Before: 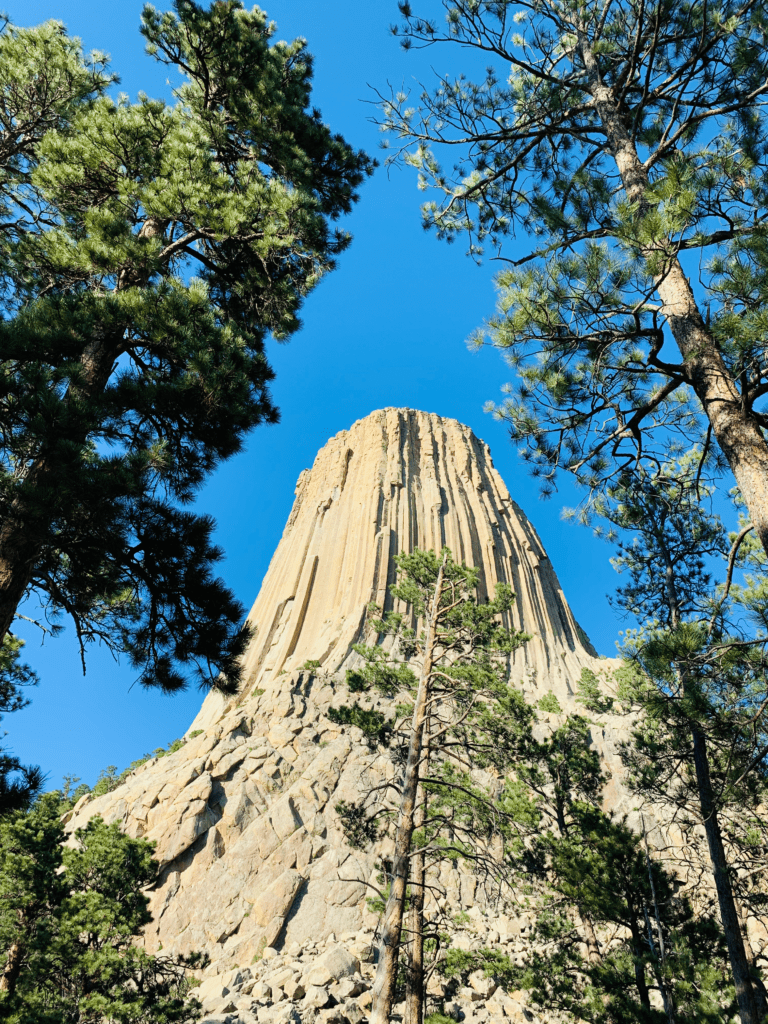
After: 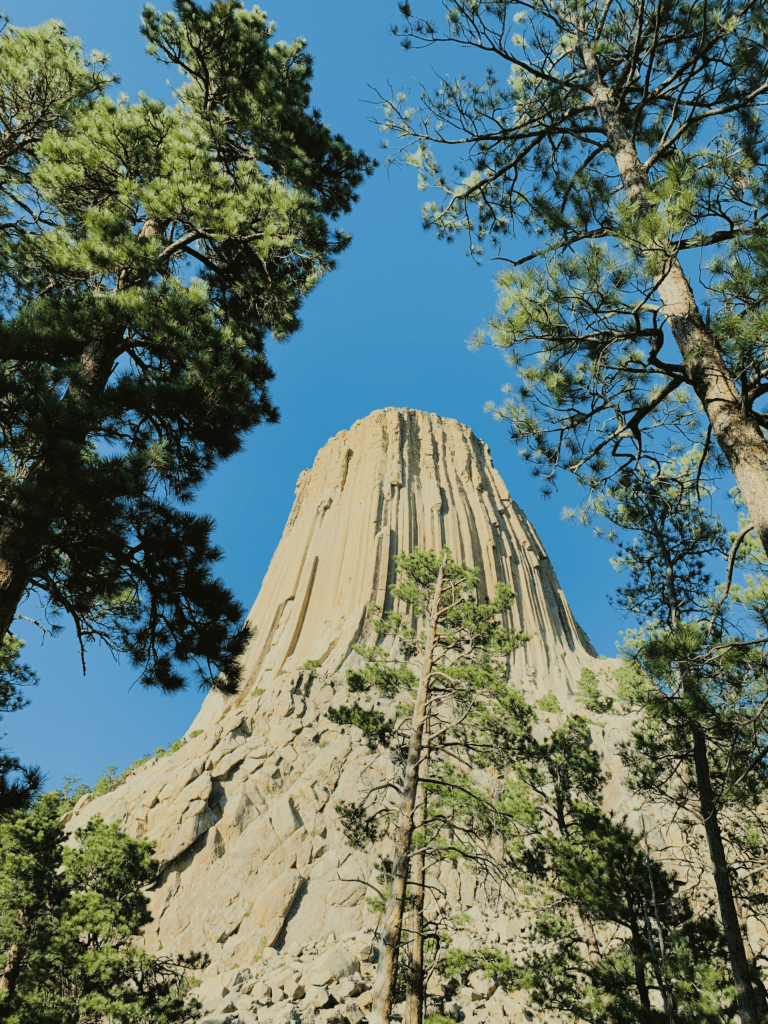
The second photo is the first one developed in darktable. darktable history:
color balance: mode lift, gamma, gain (sRGB), lift [1.04, 1, 1, 0.97], gamma [1.01, 1, 1, 0.97], gain [0.96, 1, 1, 0.97]
filmic rgb: black relative exposure -7.65 EV, white relative exposure 4.56 EV, hardness 3.61
exposure: black level correction -0.005, exposure 0.054 EV, compensate highlight preservation false
